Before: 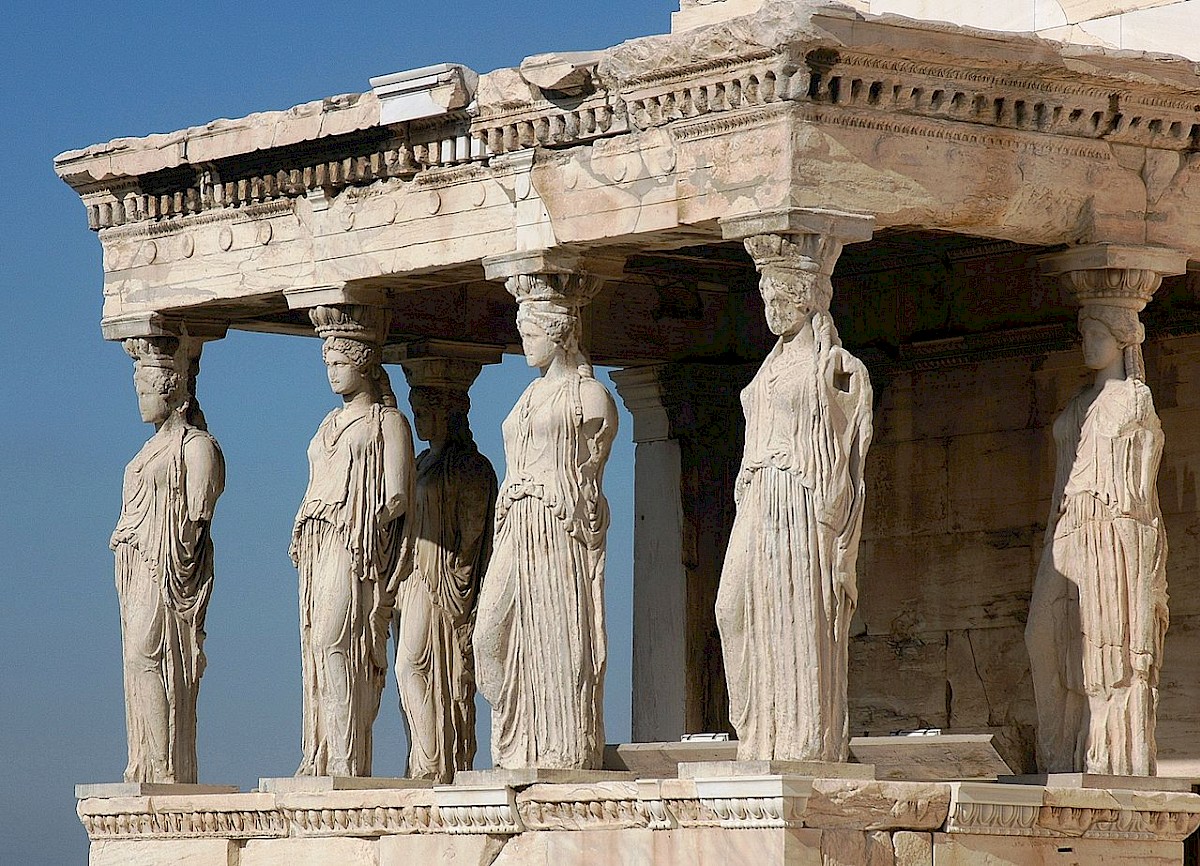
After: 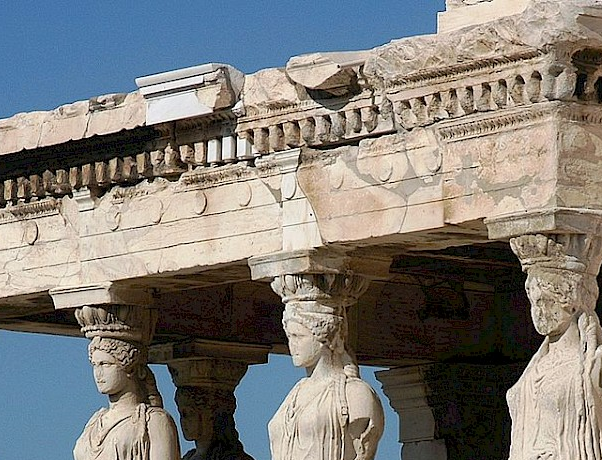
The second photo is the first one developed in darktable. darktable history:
crop: left 19.549%, right 30.232%, bottom 46.862%
